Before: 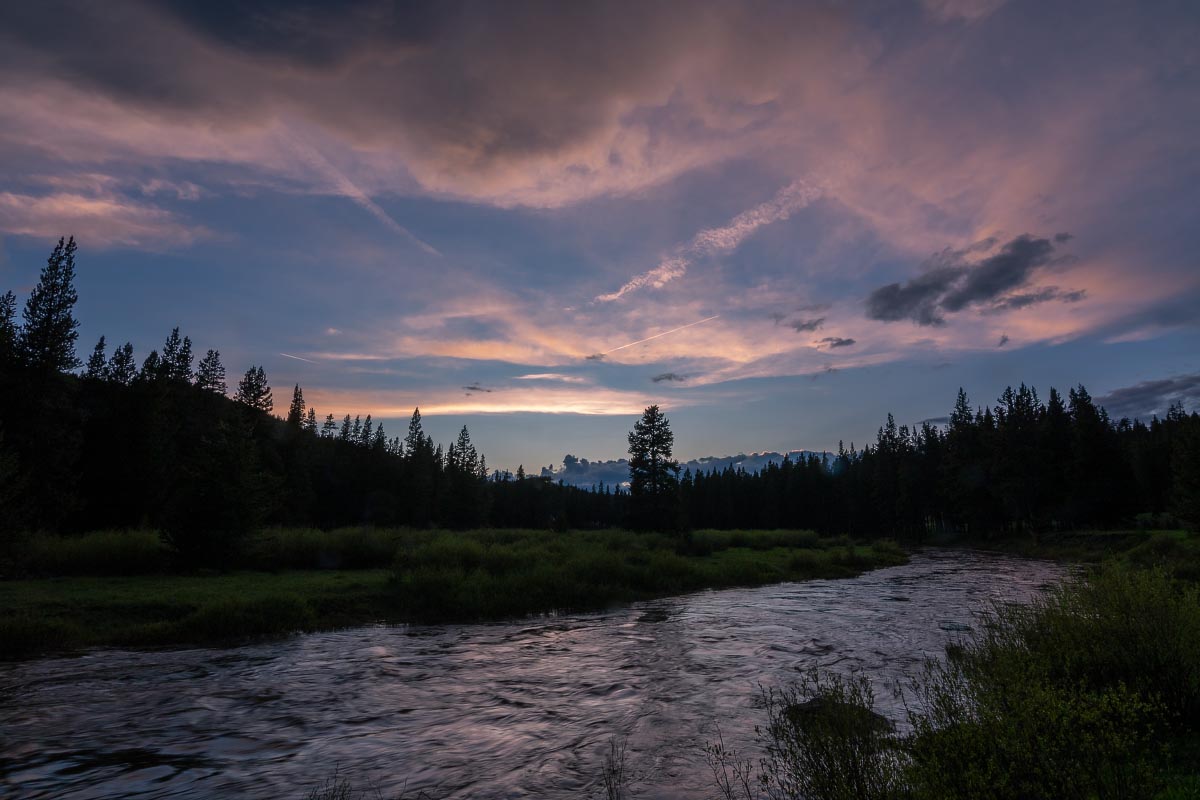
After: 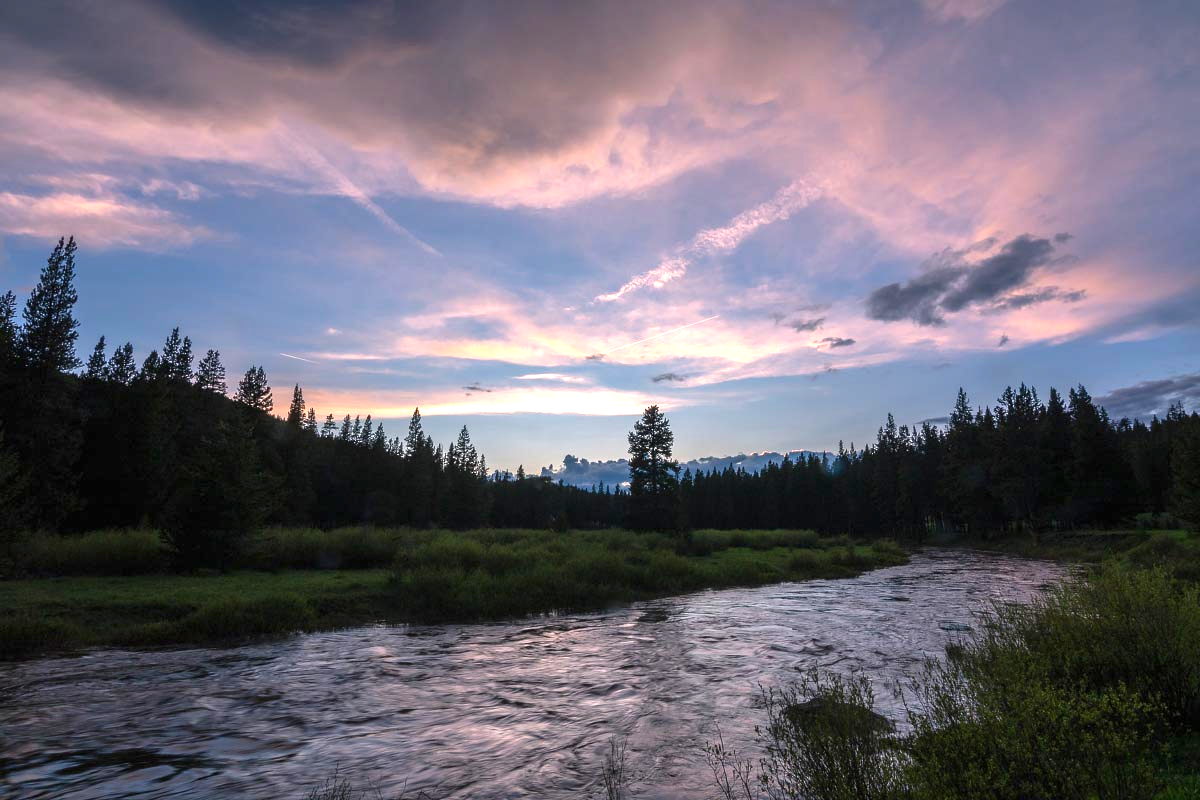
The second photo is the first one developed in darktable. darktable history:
exposure: black level correction 0, exposure 1.289 EV, compensate highlight preservation false
